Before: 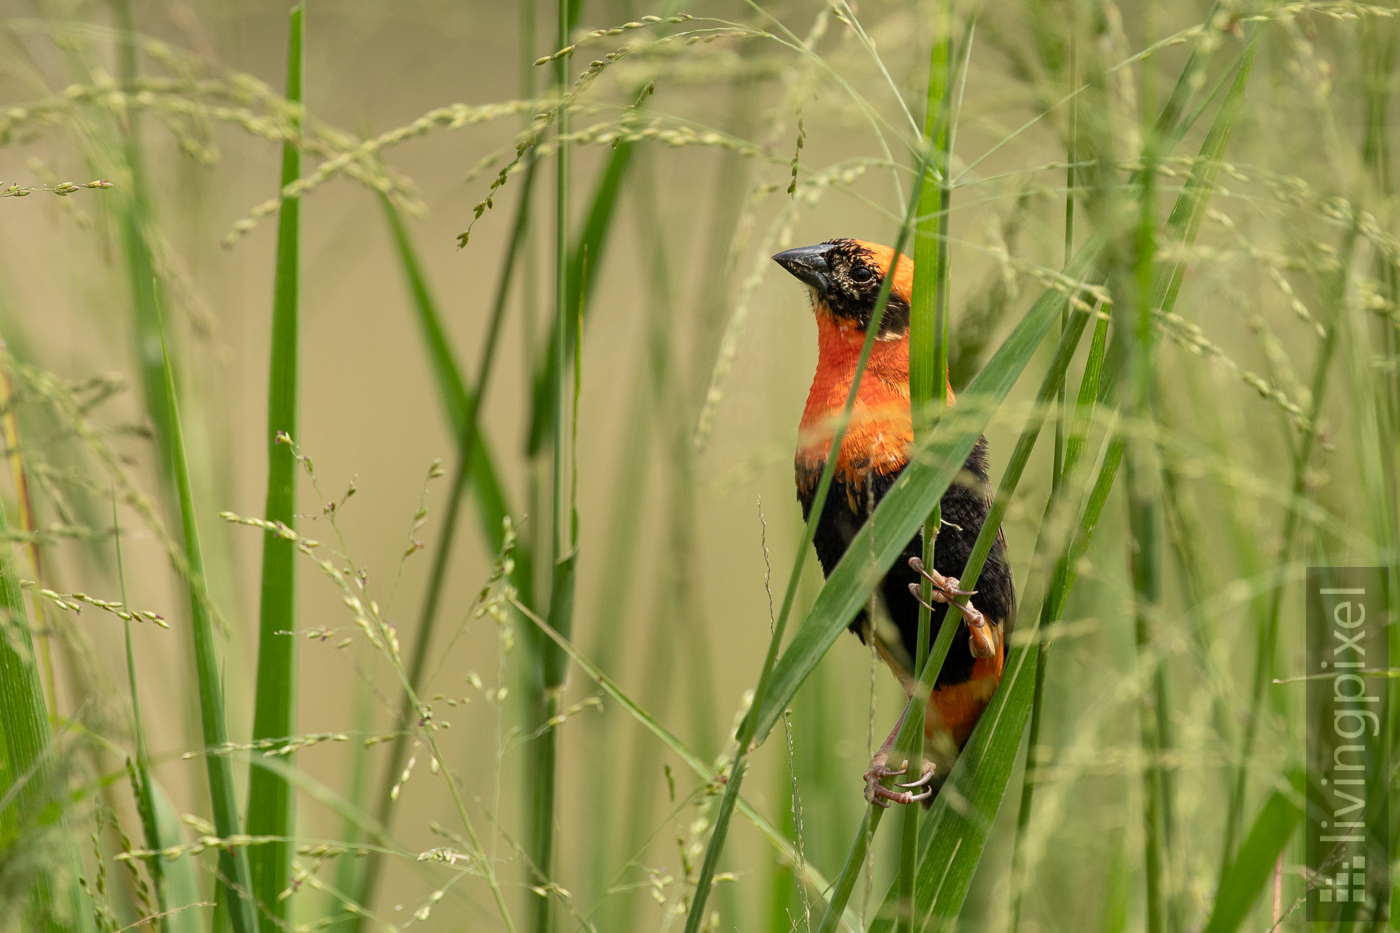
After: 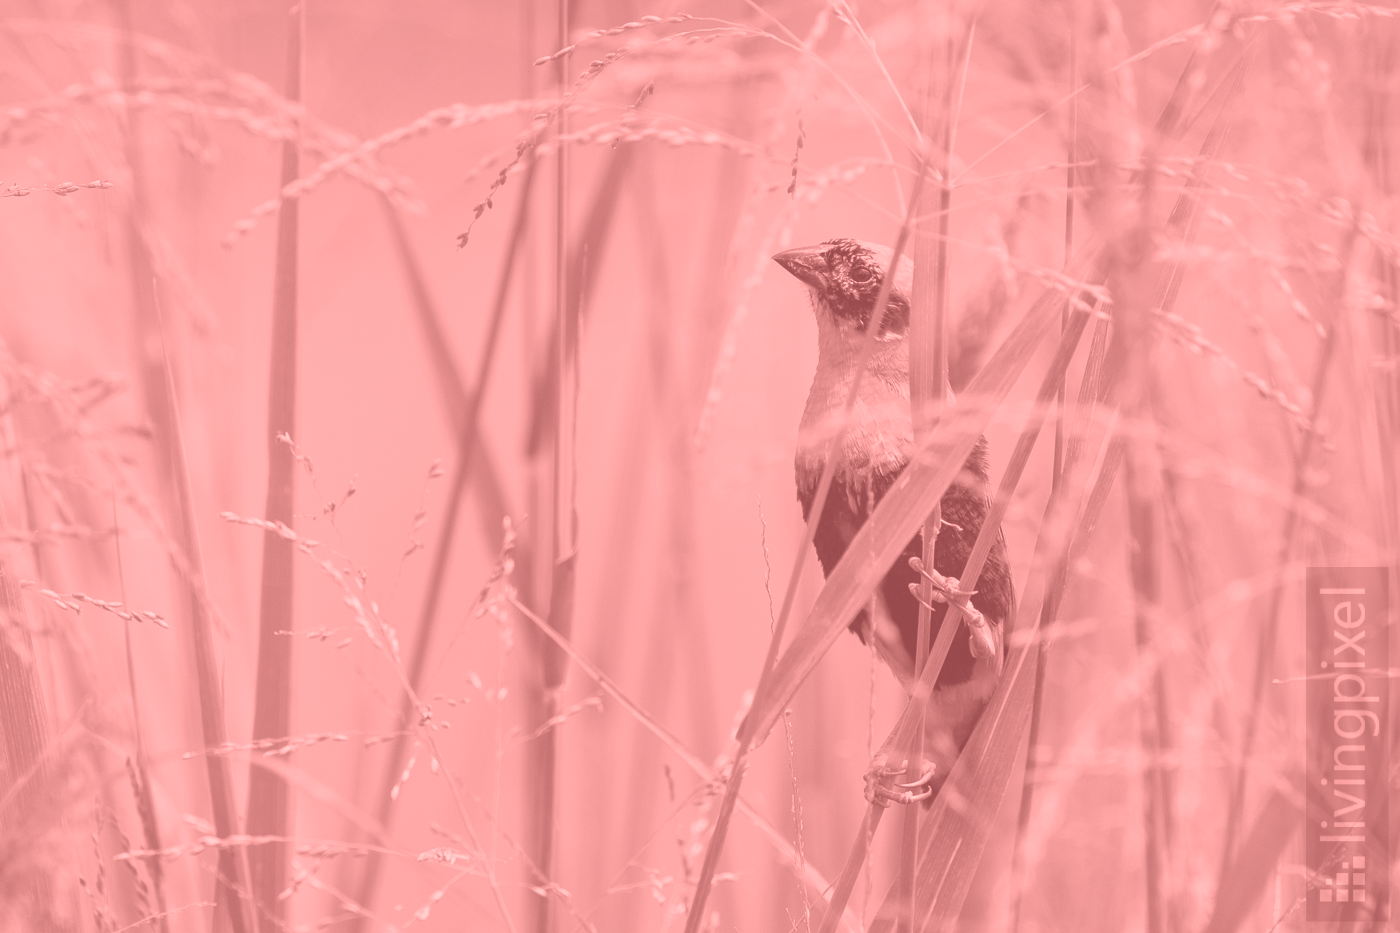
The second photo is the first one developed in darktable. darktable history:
exposure: exposure 0.258 EV, compensate highlight preservation false
colorize: saturation 51%, source mix 50.67%, lightness 50.67%
